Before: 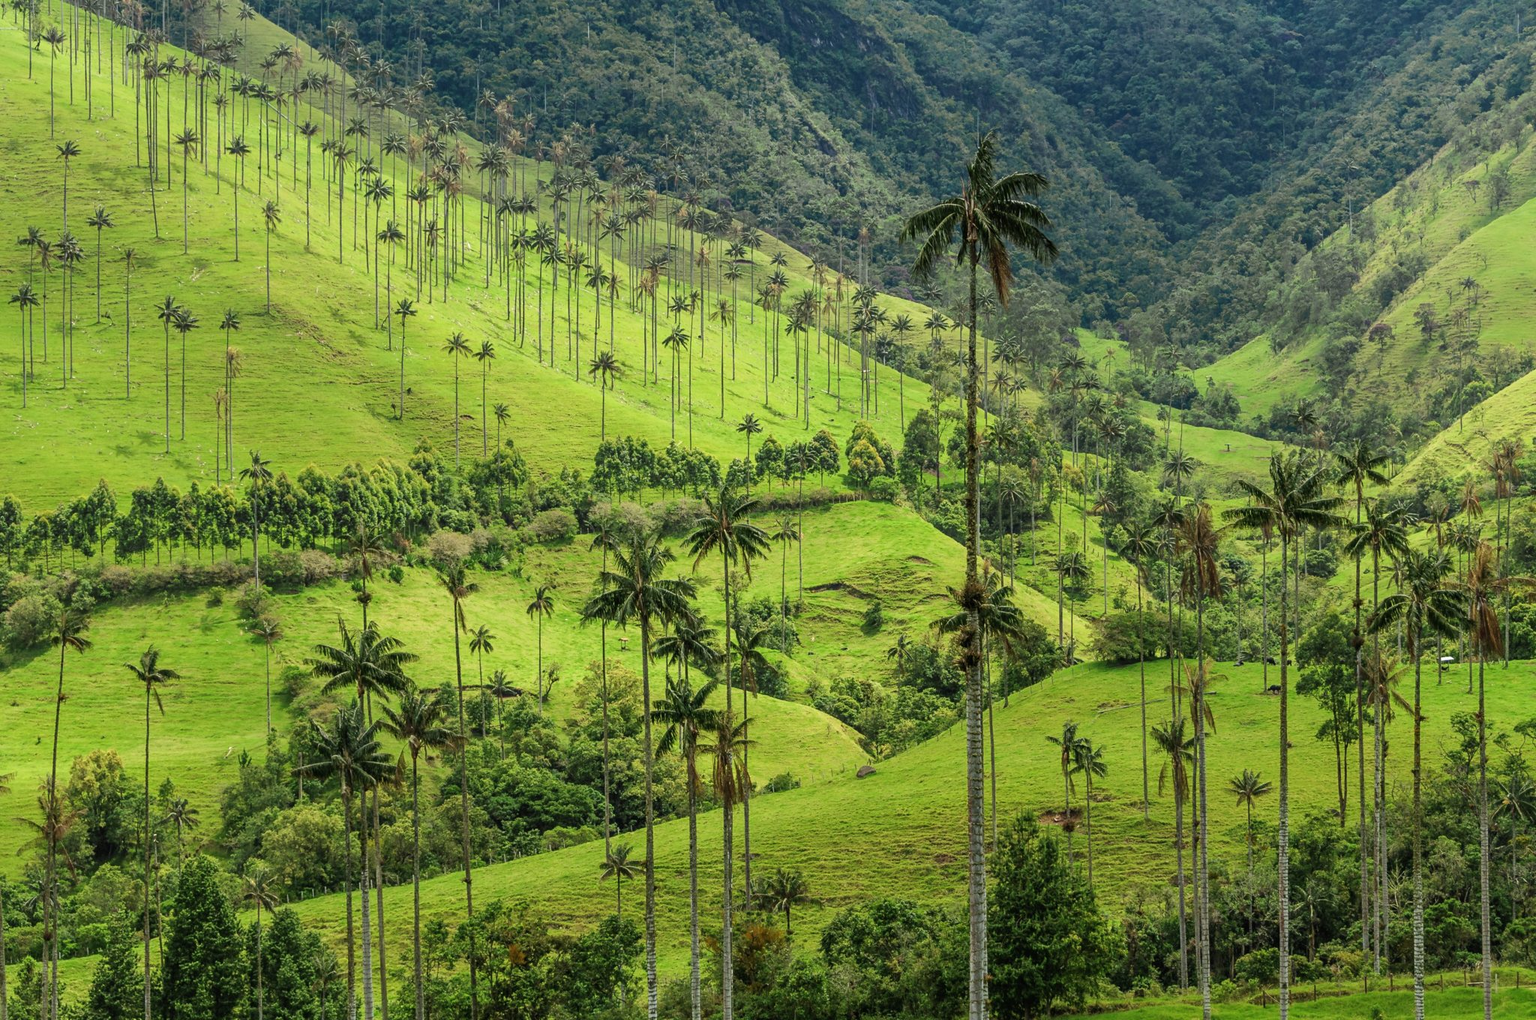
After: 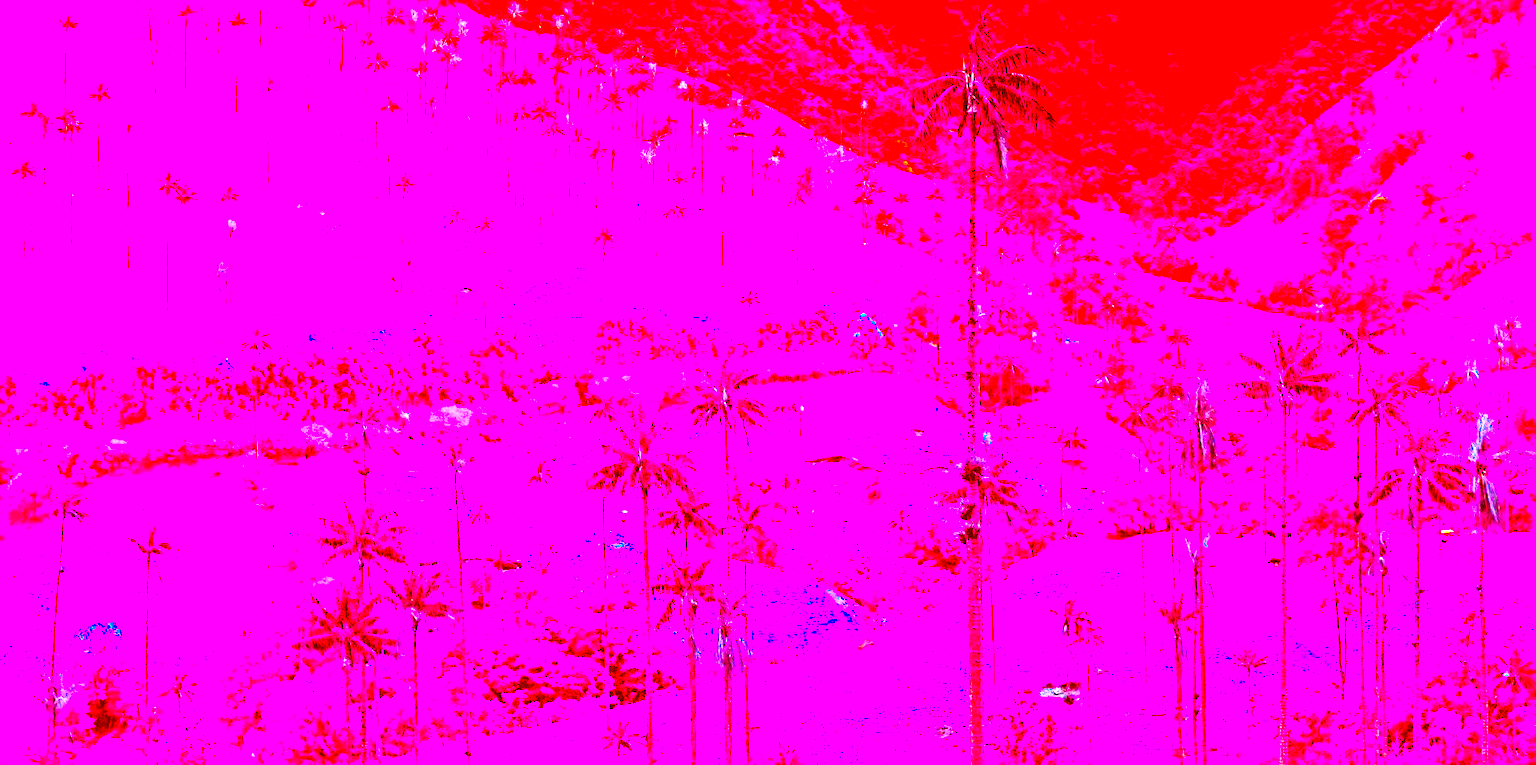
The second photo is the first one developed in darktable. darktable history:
color correction: highlights a* -39.68, highlights b* -40, shadows a* -40, shadows b* -40, saturation -3
sharpen: radius 4.883
base curve: curves: ch0 [(0, 0) (0.303, 0.277) (1, 1)]
exposure: black level correction 0.001, exposure 2 EV, compensate highlight preservation false
crop and rotate: top 12.5%, bottom 12.5%
contrast brightness saturation: contrast 0.07, brightness 0.18, saturation 0.4
local contrast: mode bilateral grid, contrast 30, coarseness 25, midtone range 0.2
